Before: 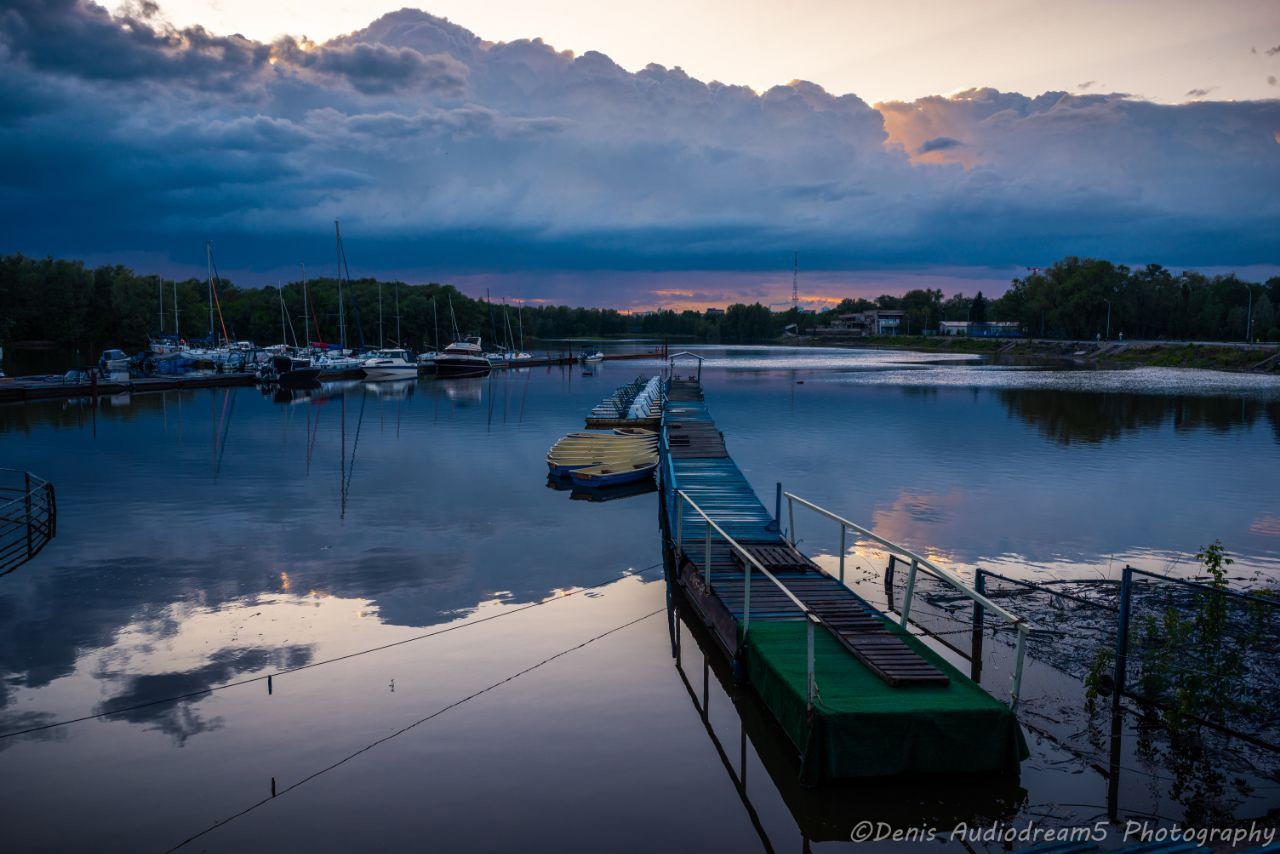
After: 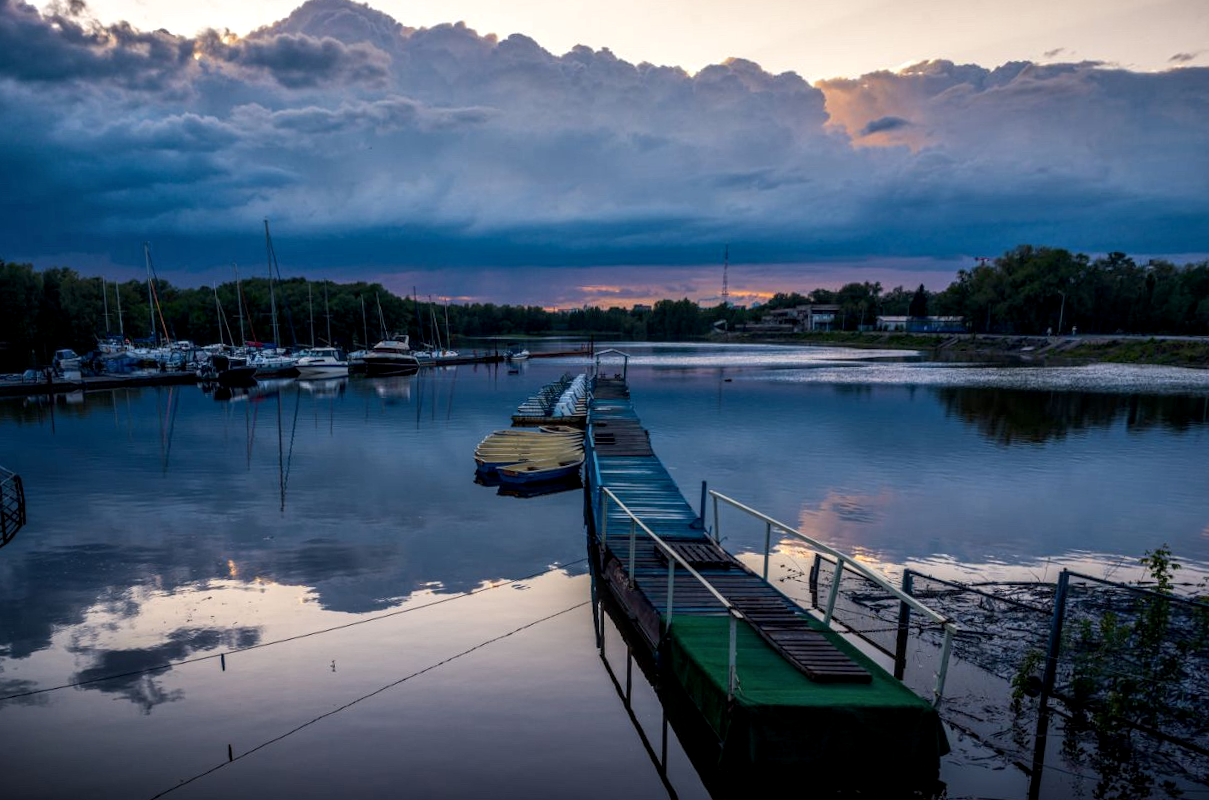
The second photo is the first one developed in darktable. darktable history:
white balance: emerald 1
local contrast: detail 130%
rotate and perspective: rotation 0.062°, lens shift (vertical) 0.115, lens shift (horizontal) -0.133, crop left 0.047, crop right 0.94, crop top 0.061, crop bottom 0.94
